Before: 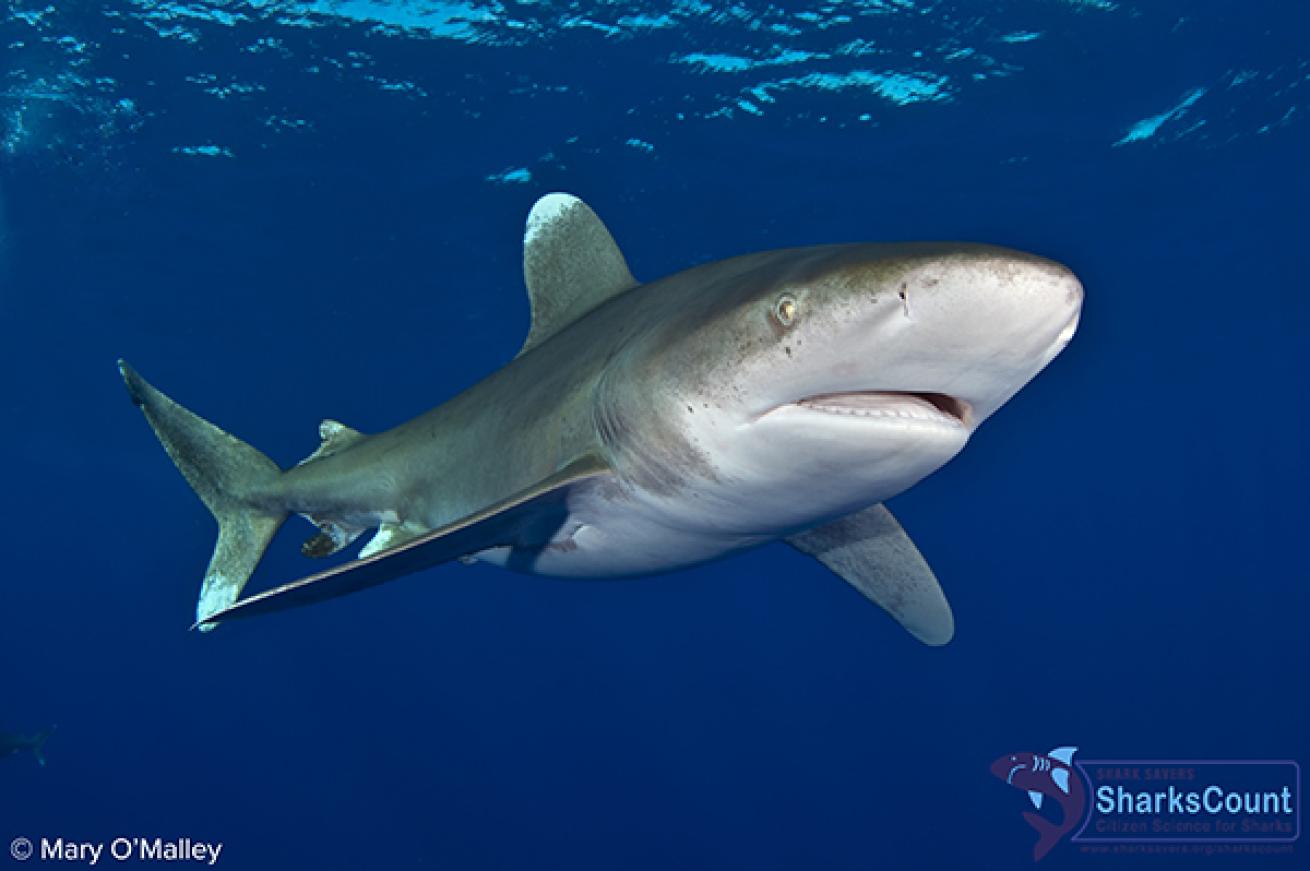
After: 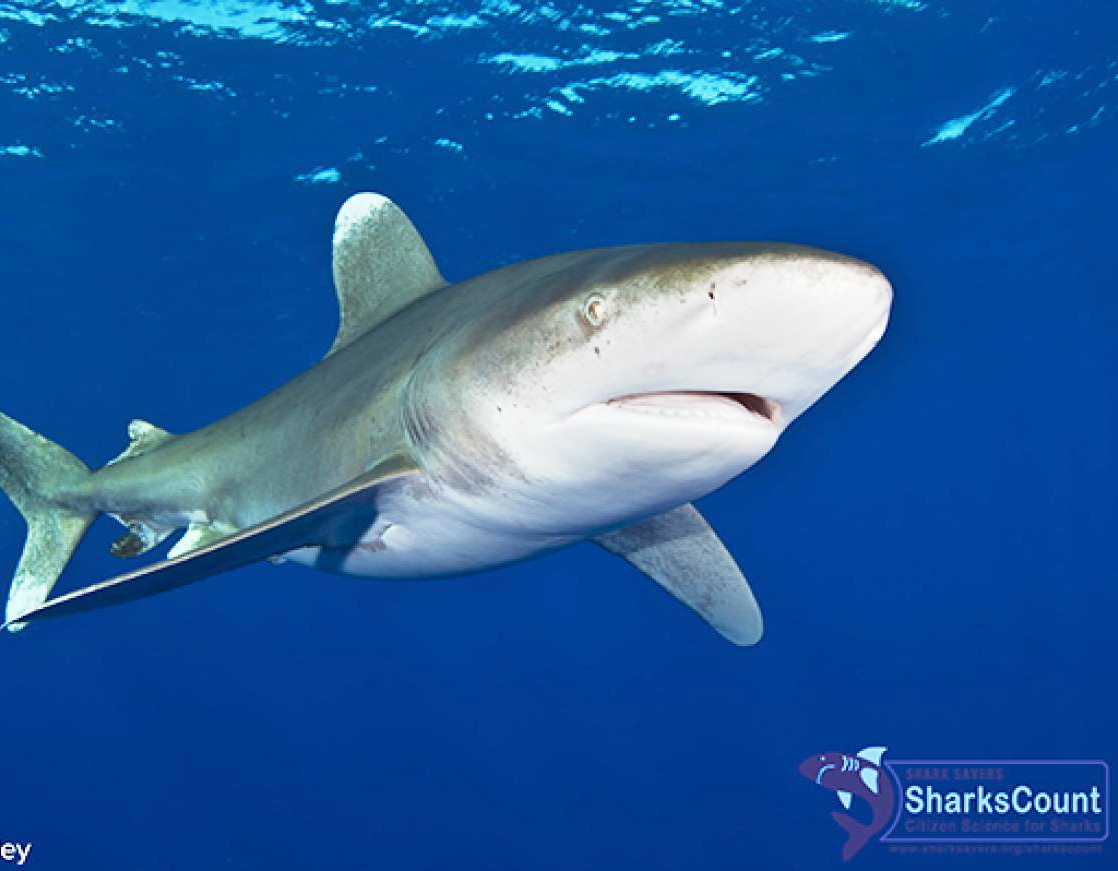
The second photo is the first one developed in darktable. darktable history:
crop and rotate: left 14.584%
base curve: curves: ch0 [(0, 0) (0.088, 0.125) (0.176, 0.251) (0.354, 0.501) (0.613, 0.749) (1, 0.877)], preserve colors none
exposure: exposure 0.6 EV, compensate highlight preservation false
